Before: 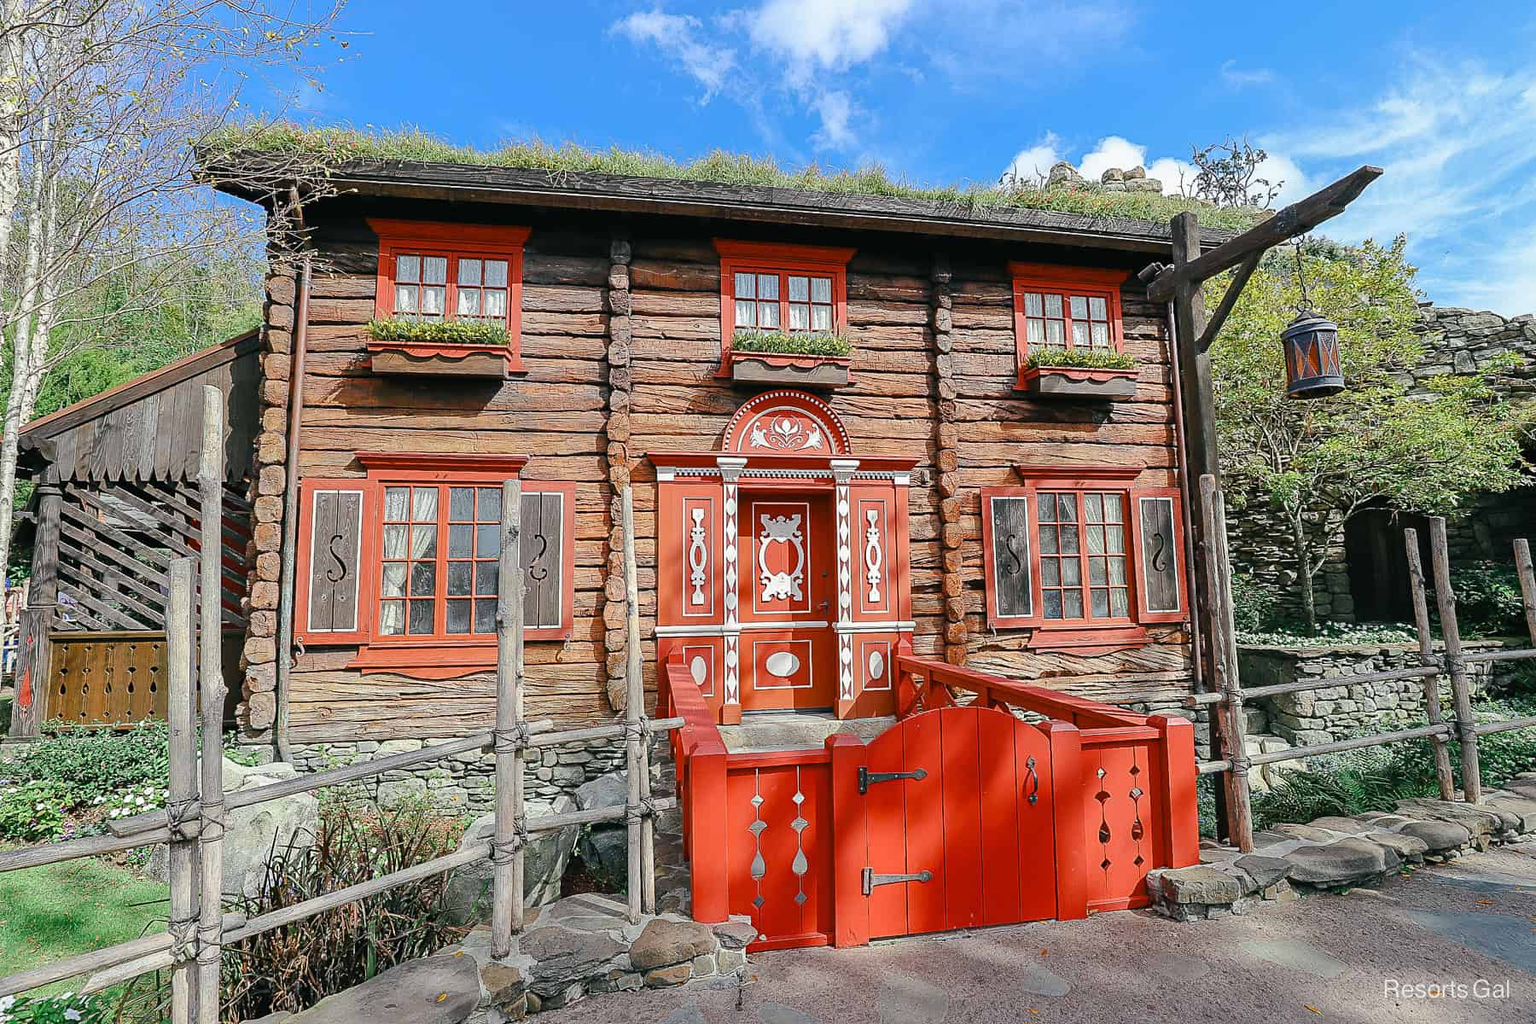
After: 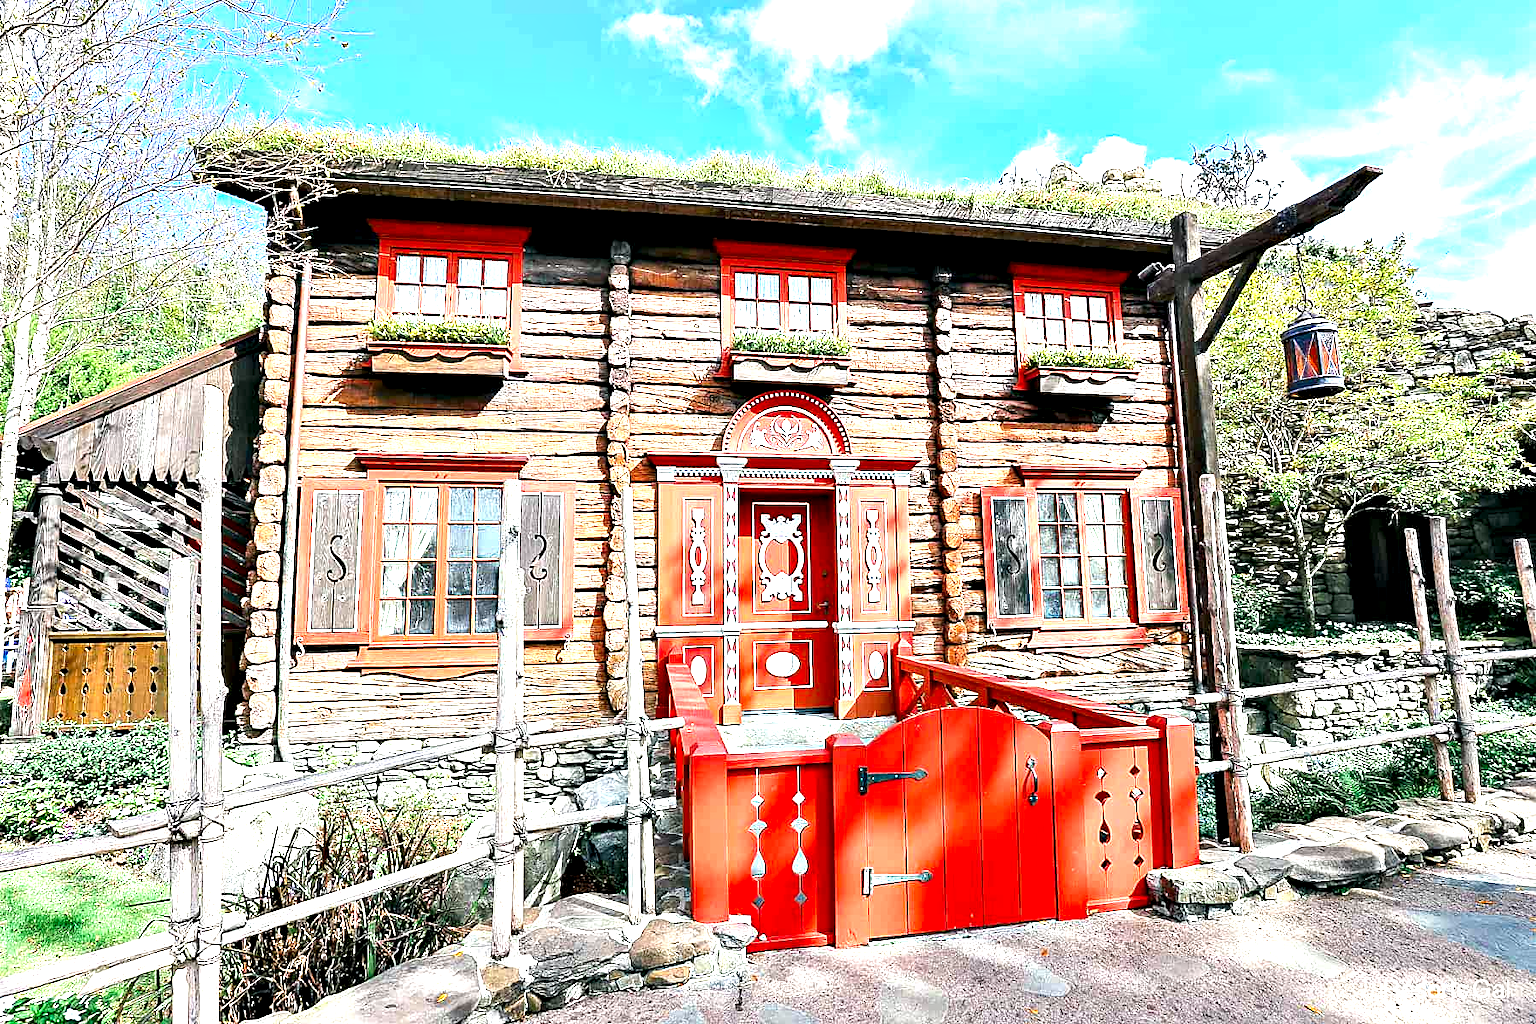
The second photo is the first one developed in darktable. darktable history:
exposure: black level correction 0, exposure 1.455 EV, compensate highlight preservation false
contrast equalizer: octaves 7, y [[0.6 ×6], [0.55 ×6], [0 ×6], [0 ×6], [0 ×6]]
